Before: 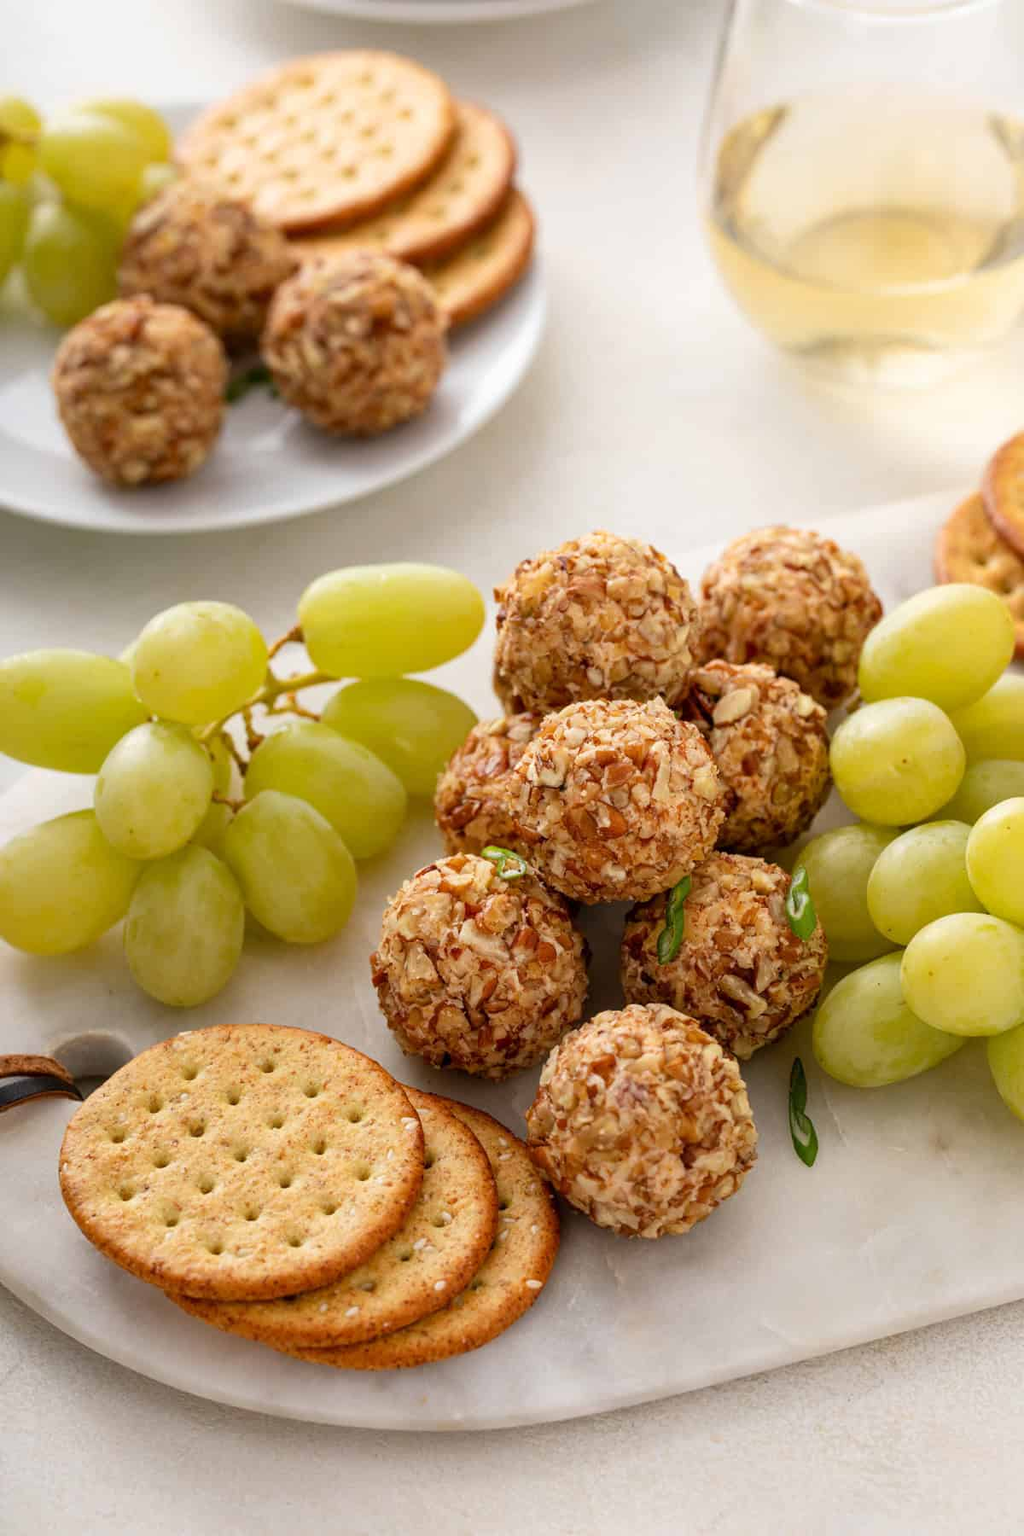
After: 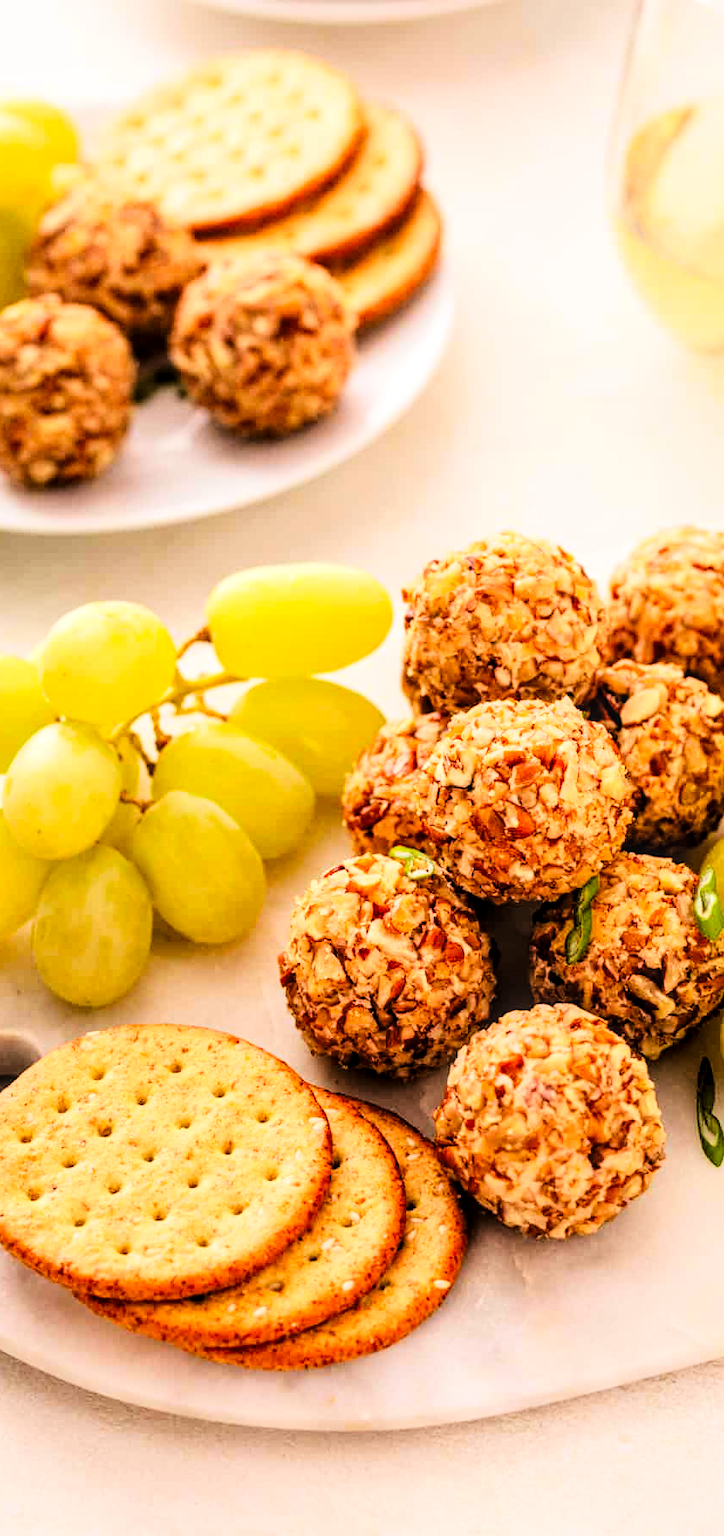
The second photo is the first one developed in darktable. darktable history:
rgb levels: mode RGB, independent channels, levels [[0, 0.5, 1], [0, 0.521, 1], [0, 0.536, 1]]
crop and rotate: left 9.061%, right 20.142%
exposure: exposure -0.064 EV, compensate highlight preservation false
tone curve: curves: ch0 [(0, 0) (0.004, 0) (0.133, 0.071) (0.325, 0.456) (0.832, 0.957) (1, 1)], color space Lab, linked channels, preserve colors none
local contrast: on, module defaults
